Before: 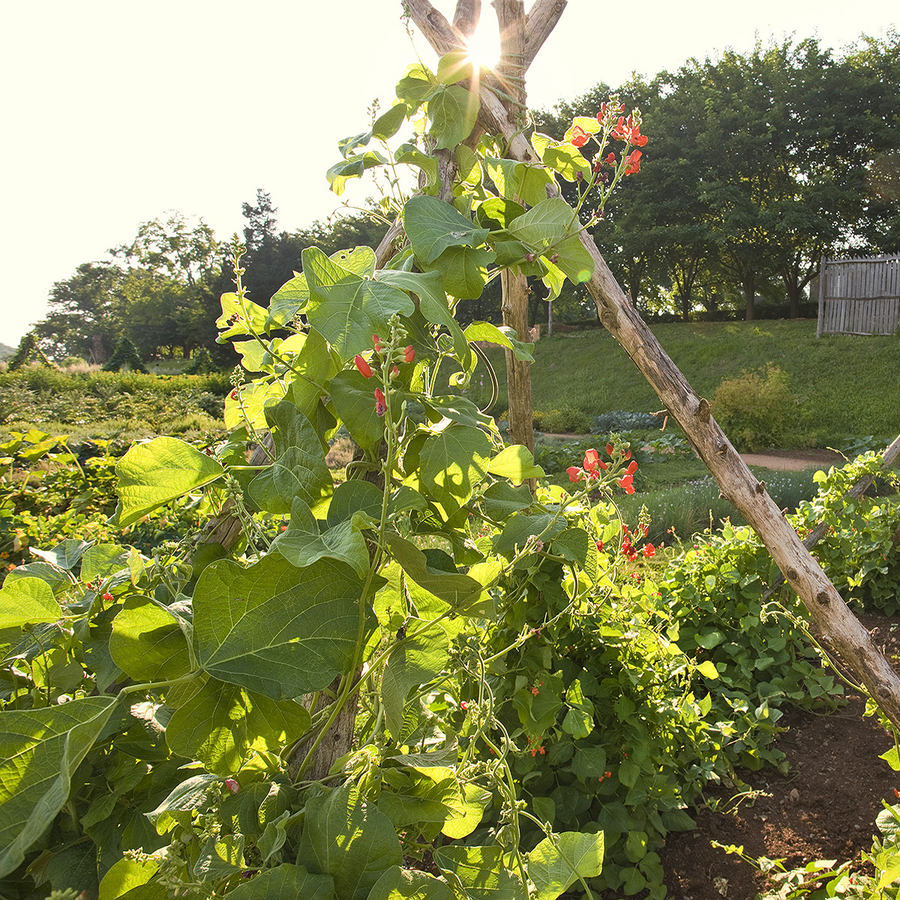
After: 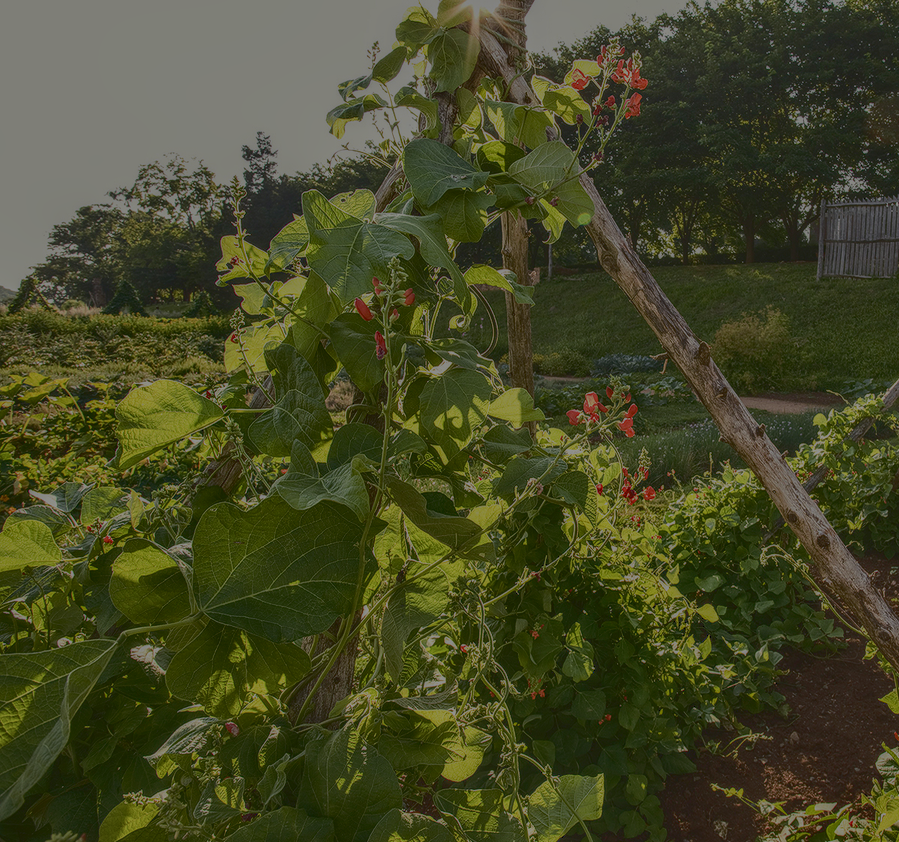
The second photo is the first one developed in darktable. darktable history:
crop and rotate: top 6.428%
tone curve: curves: ch0 [(0, 0) (0.003, 0.126) (0.011, 0.129) (0.025, 0.133) (0.044, 0.143) (0.069, 0.155) (0.1, 0.17) (0.136, 0.189) (0.177, 0.217) (0.224, 0.25) (0.277, 0.293) (0.335, 0.346) (0.399, 0.398) (0.468, 0.456) (0.543, 0.517) (0.623, 0.583) (0.709, 0.659) (0.801, 0.756) (0.898, 0.856) (1, 1)], color space Lab, linked channels, preserve colors none
local contrast: highlights 6%, shadows 7%, detail 199%, midtone range 0.246
exposure: exposure -2.054 EV
